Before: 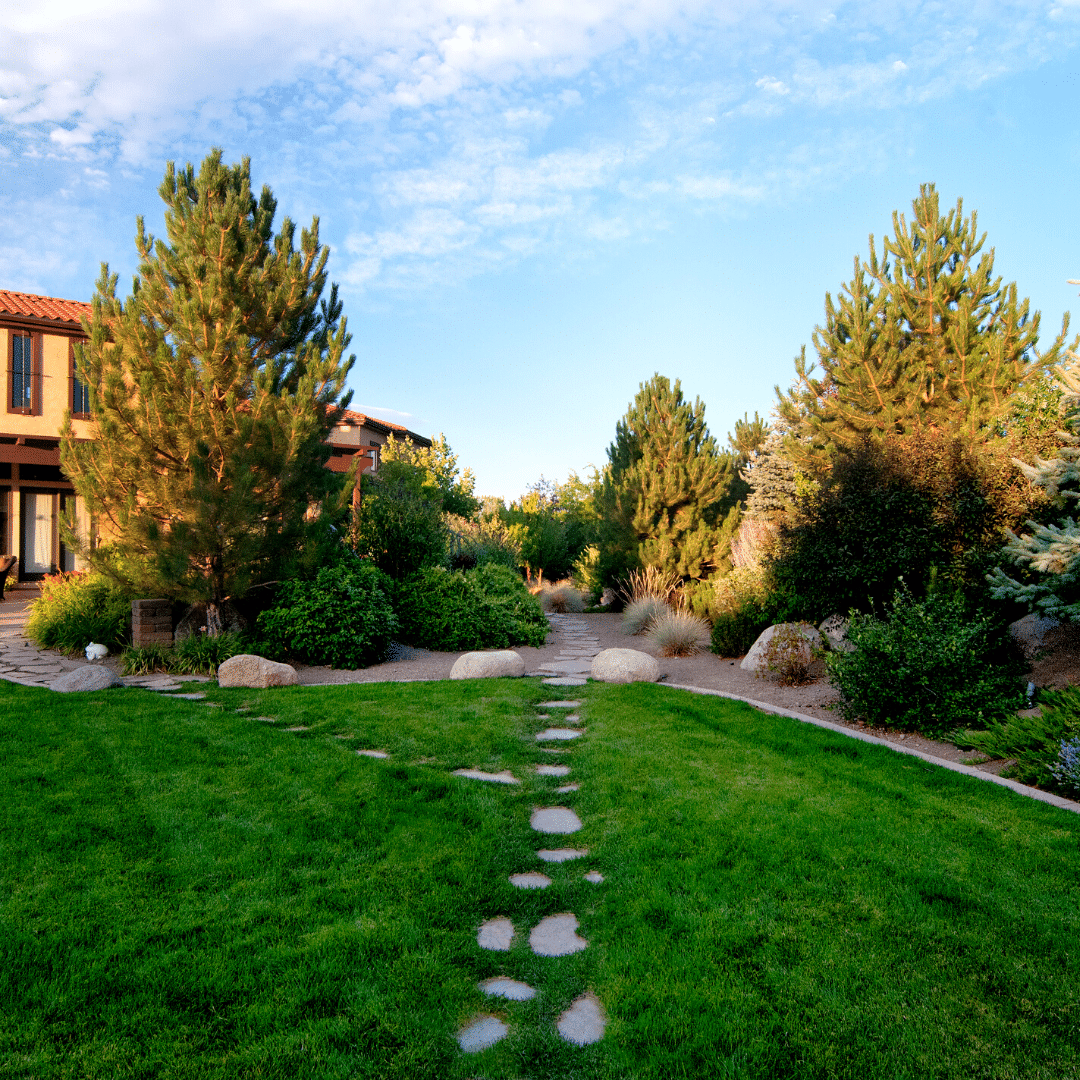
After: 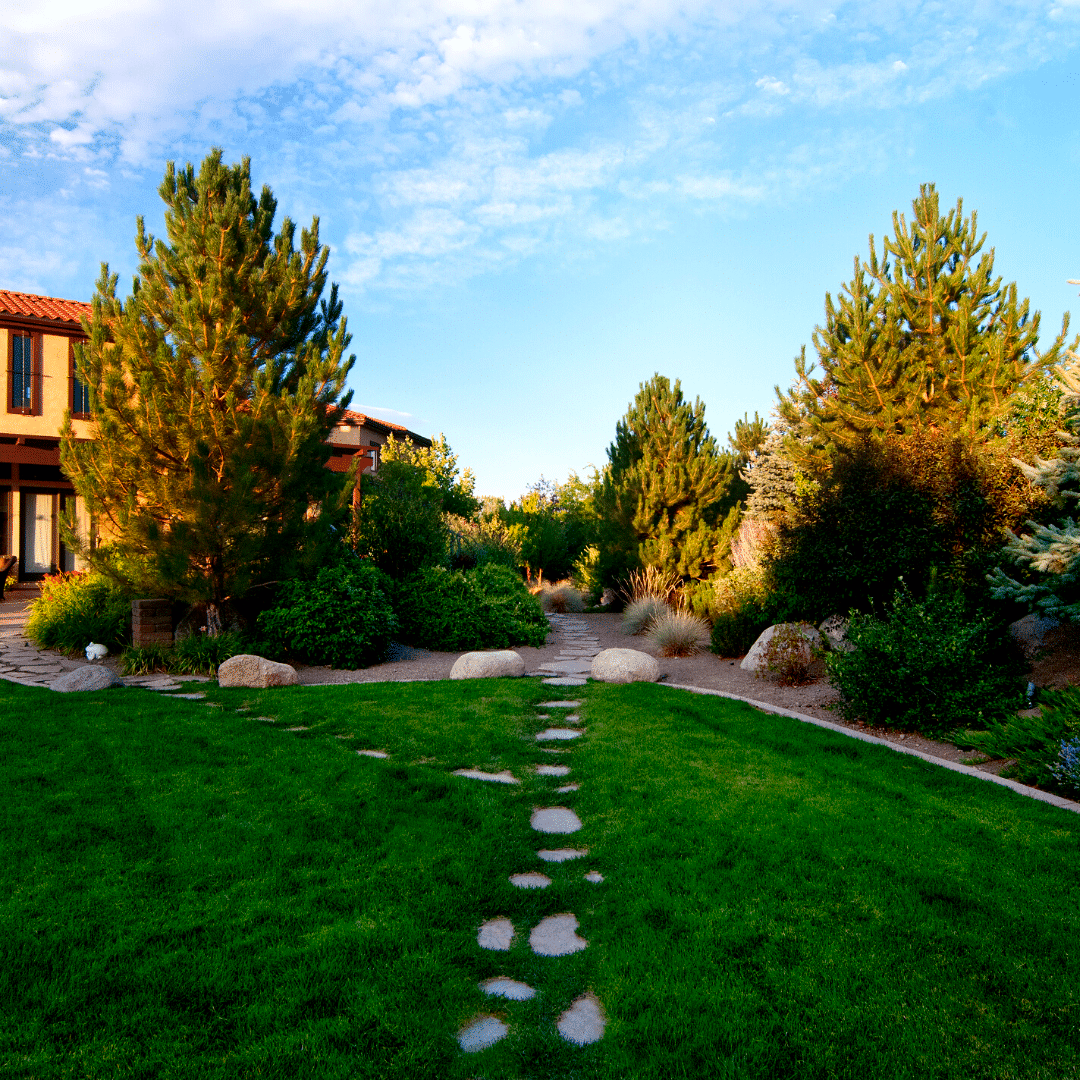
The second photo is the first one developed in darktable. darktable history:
contrast brightness saturation: contrast 0.124, brightness -0.118, saturation 0.198
